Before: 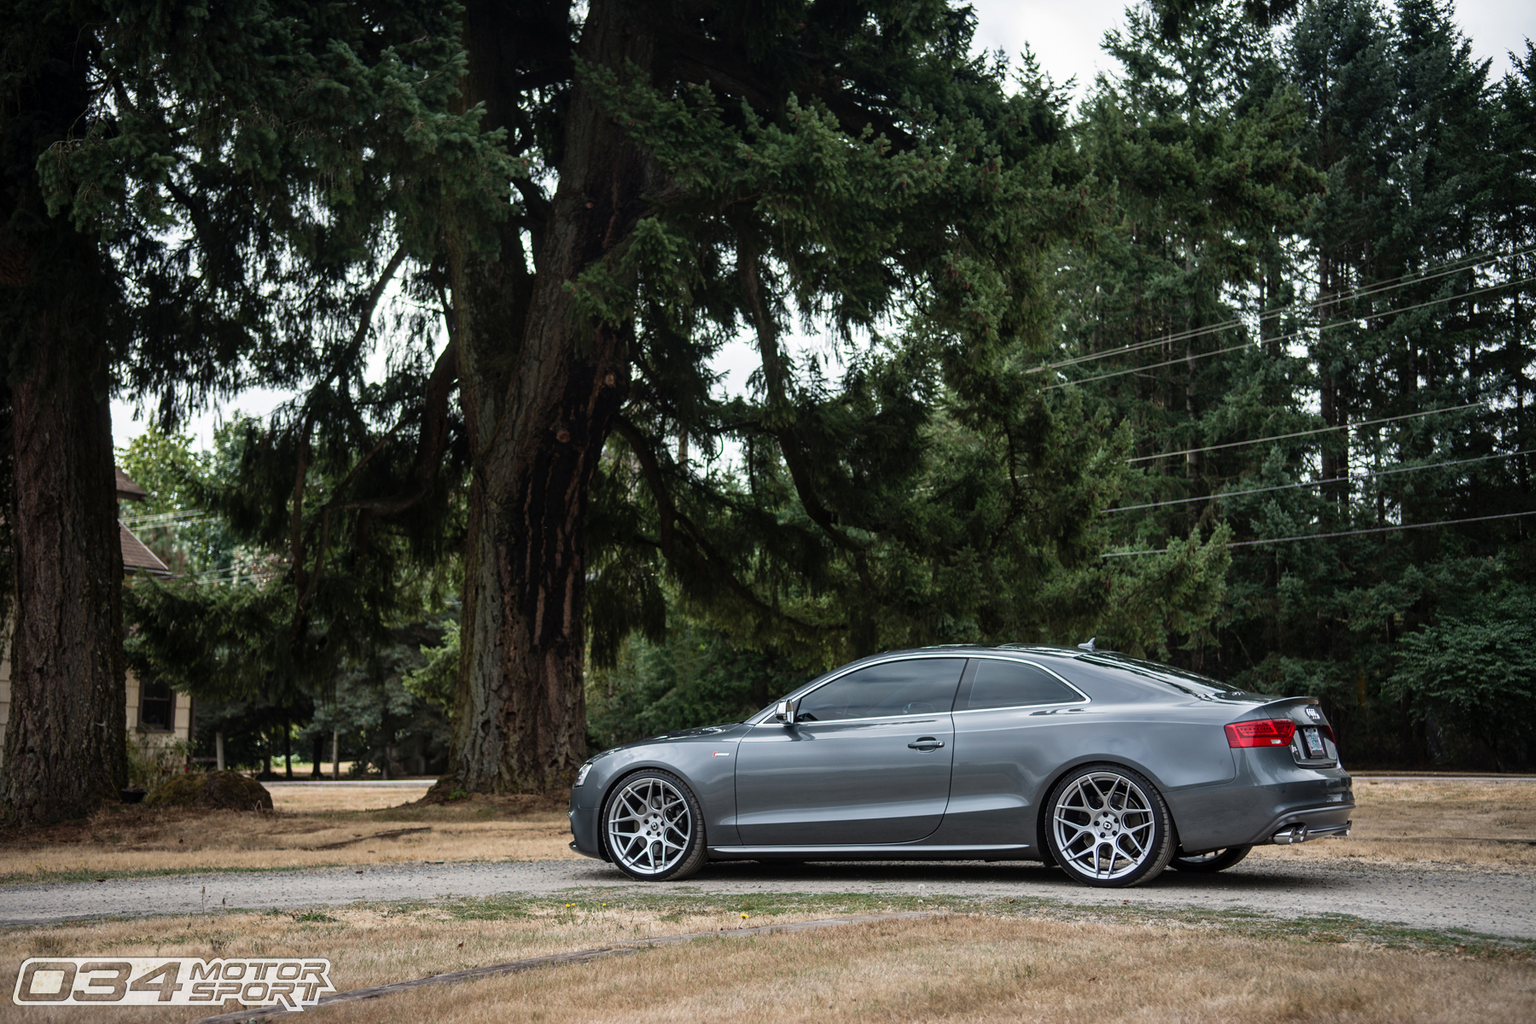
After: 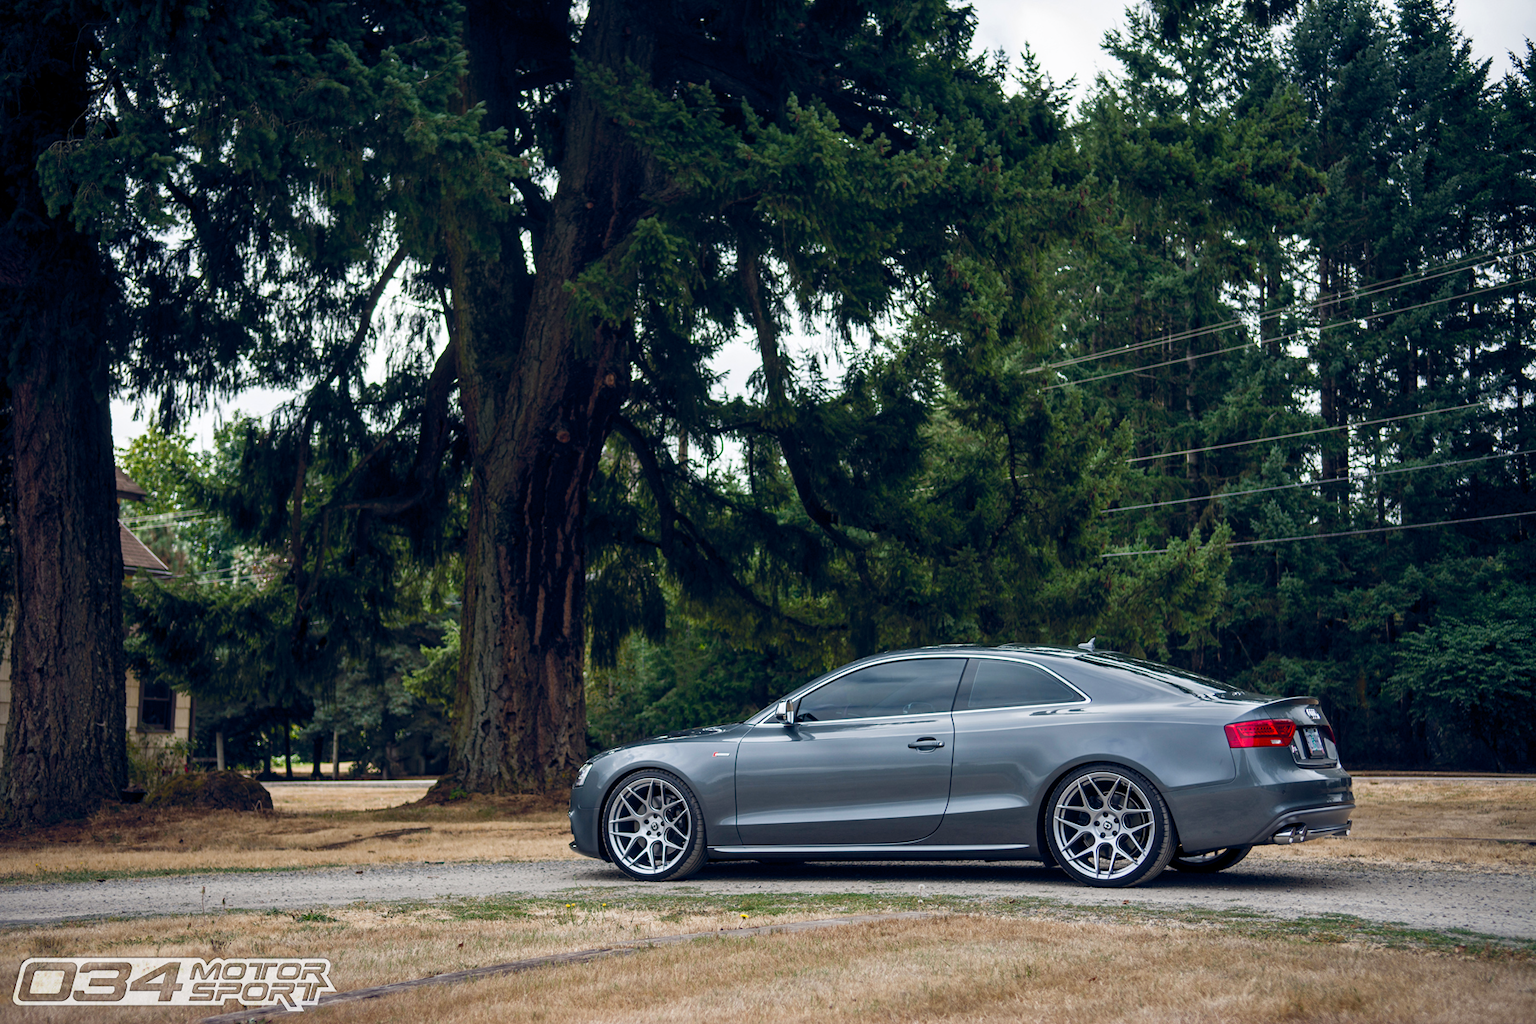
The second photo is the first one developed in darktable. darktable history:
color balance rgb: global offset › chroma 0.104%, global offset › hue 254.3°, perceptual saturation grading › global saturation 26.123%, perceptual saturation grading › highlights -28.079%, perceptual saturation grading › mid-tones 15.274%, perceptual saturation grading › shadows 33.202%
